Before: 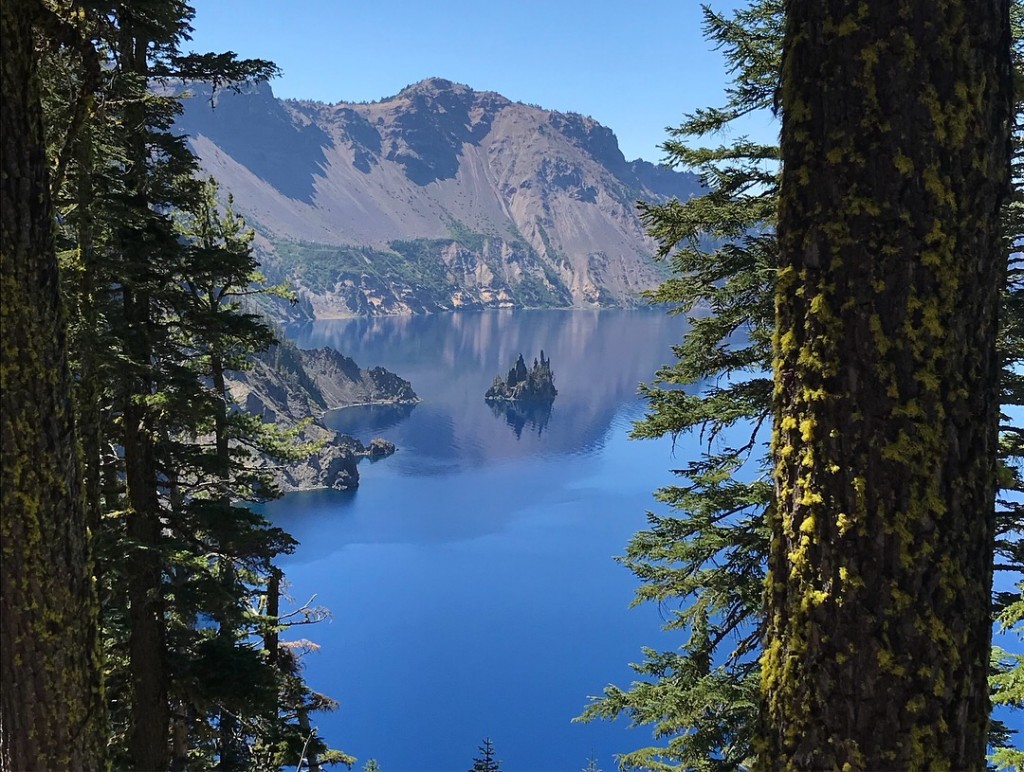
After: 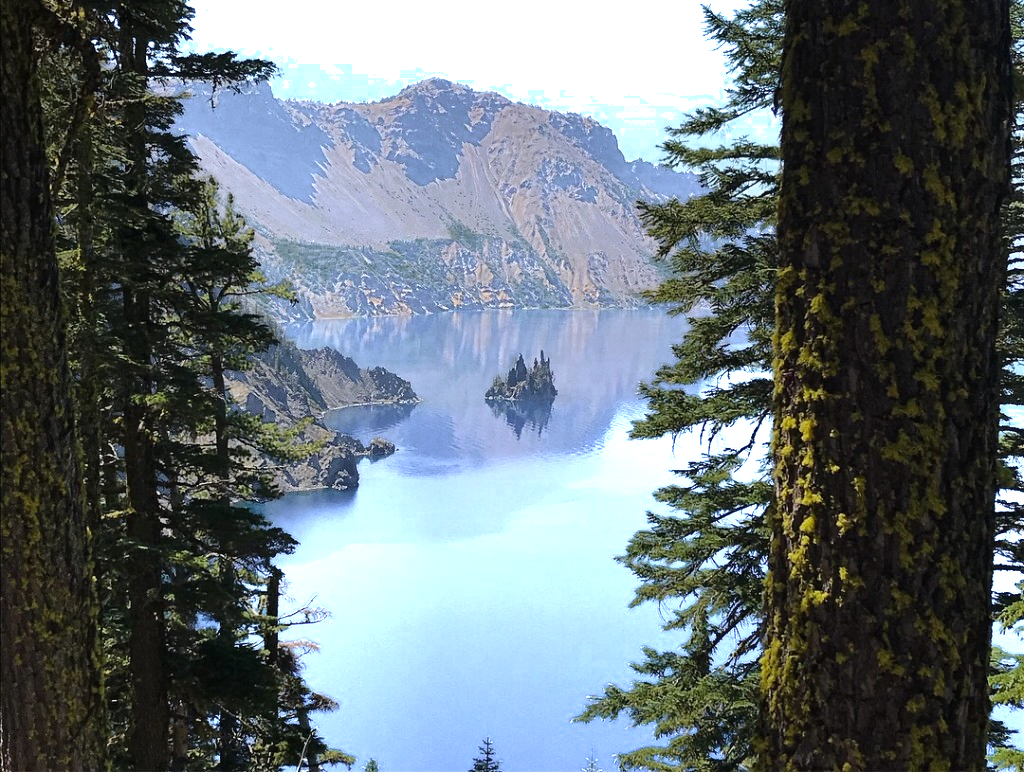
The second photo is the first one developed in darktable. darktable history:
color zones: curves: ch0 [(0.203, 0.433) (0.607, 0.517) (0.697, 0.696) (0.705, 0.897)]
shadows and highlights: radius 337.17, shadows 29.01, soften with gaussian
